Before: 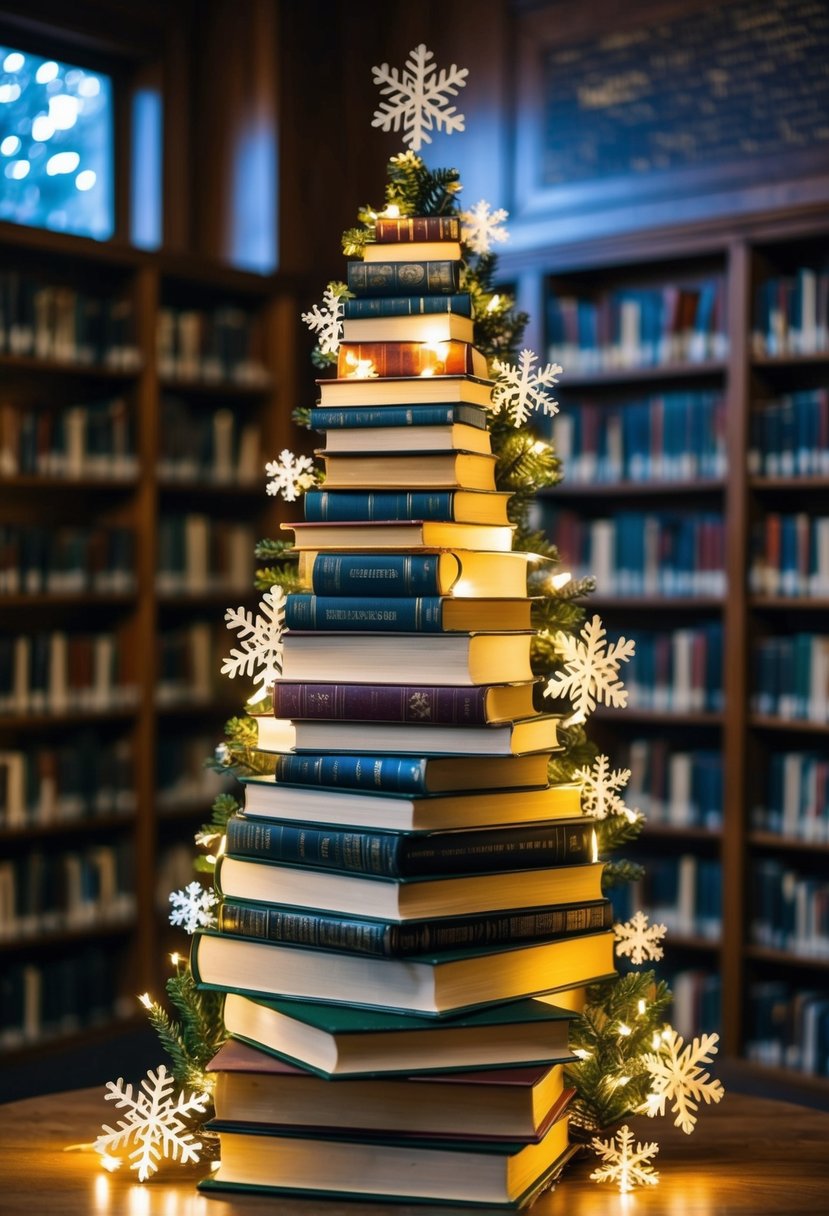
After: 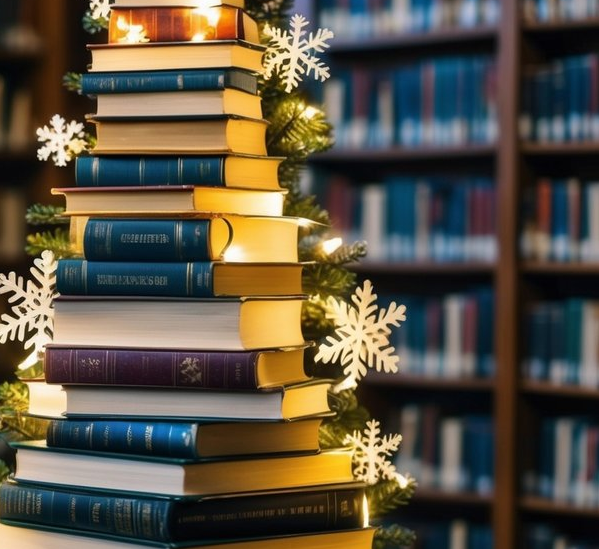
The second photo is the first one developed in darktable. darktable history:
crop and rotate: left 27.699%, top 27.569%, bottom 27.217%
